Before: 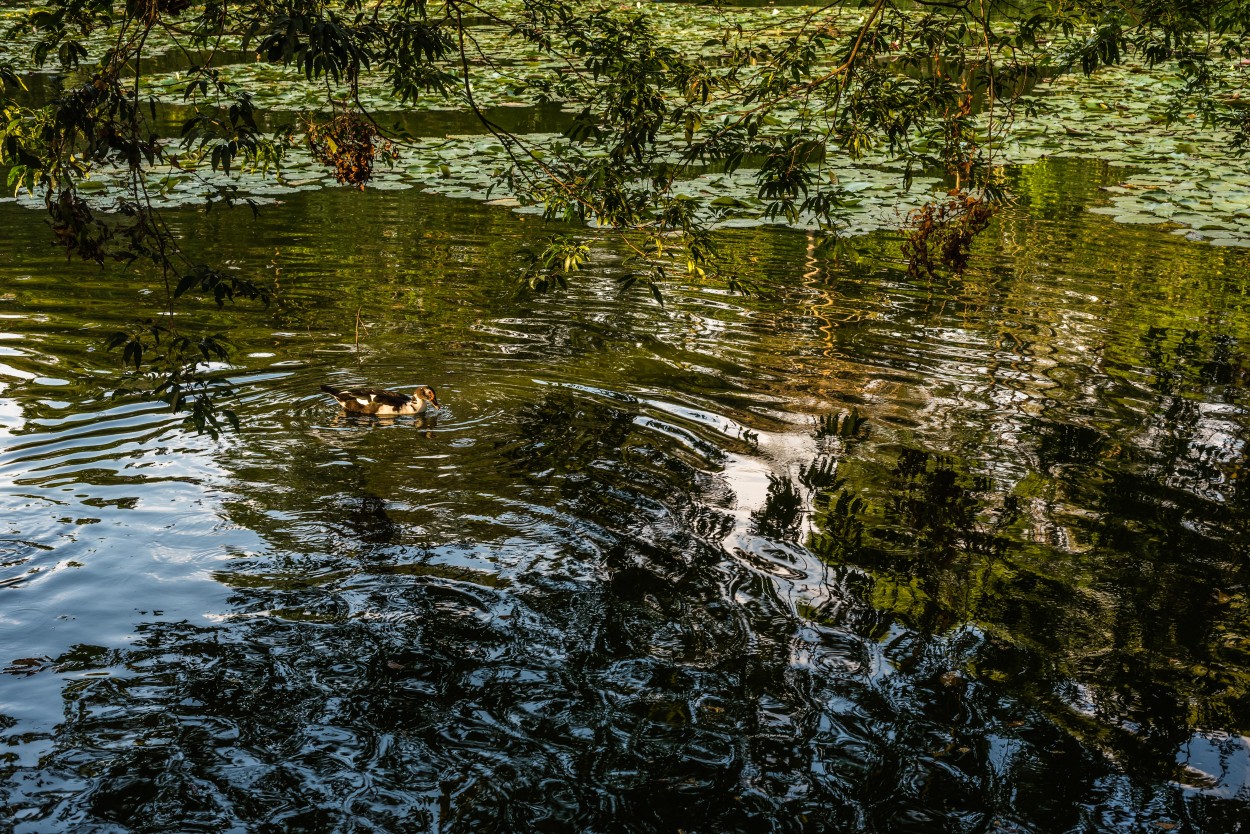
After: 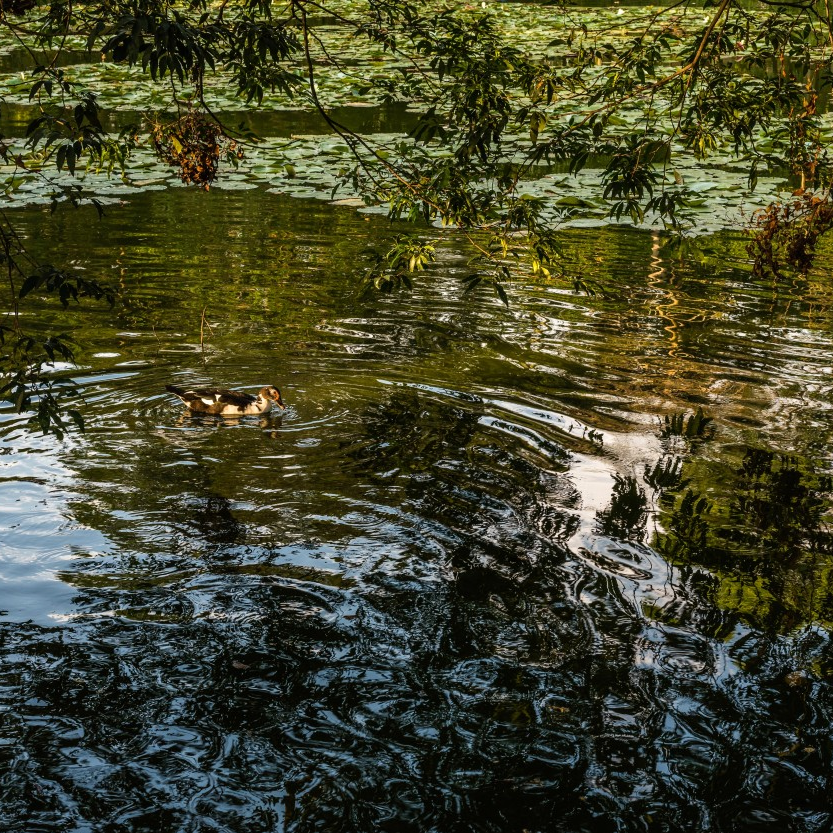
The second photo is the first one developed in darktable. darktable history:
crop and rotate: left 12.465%, right 20.891%
